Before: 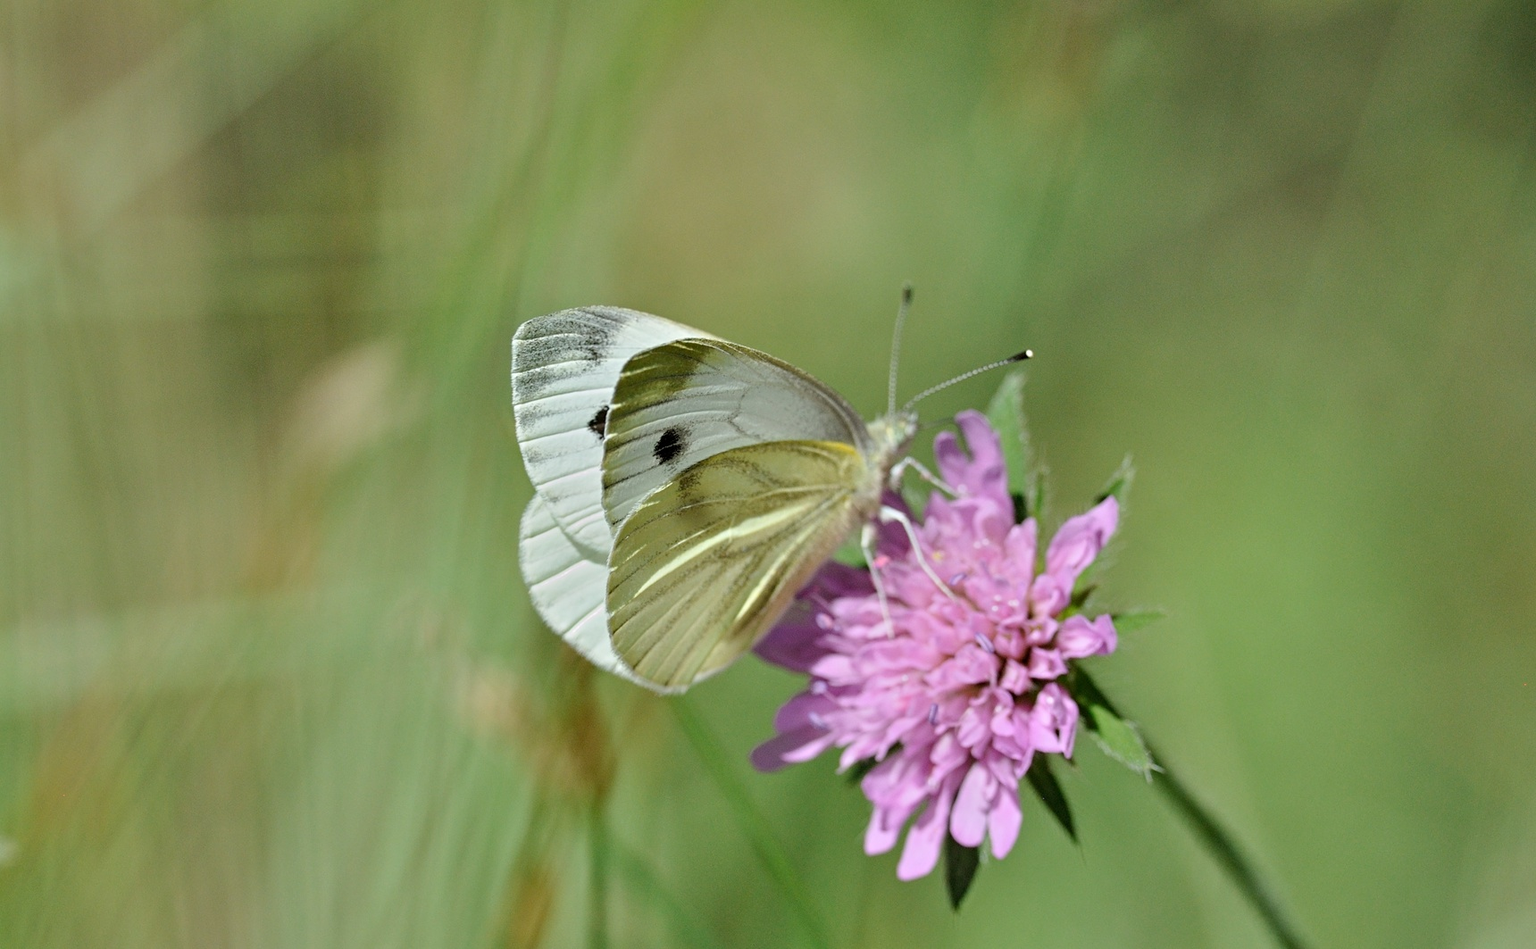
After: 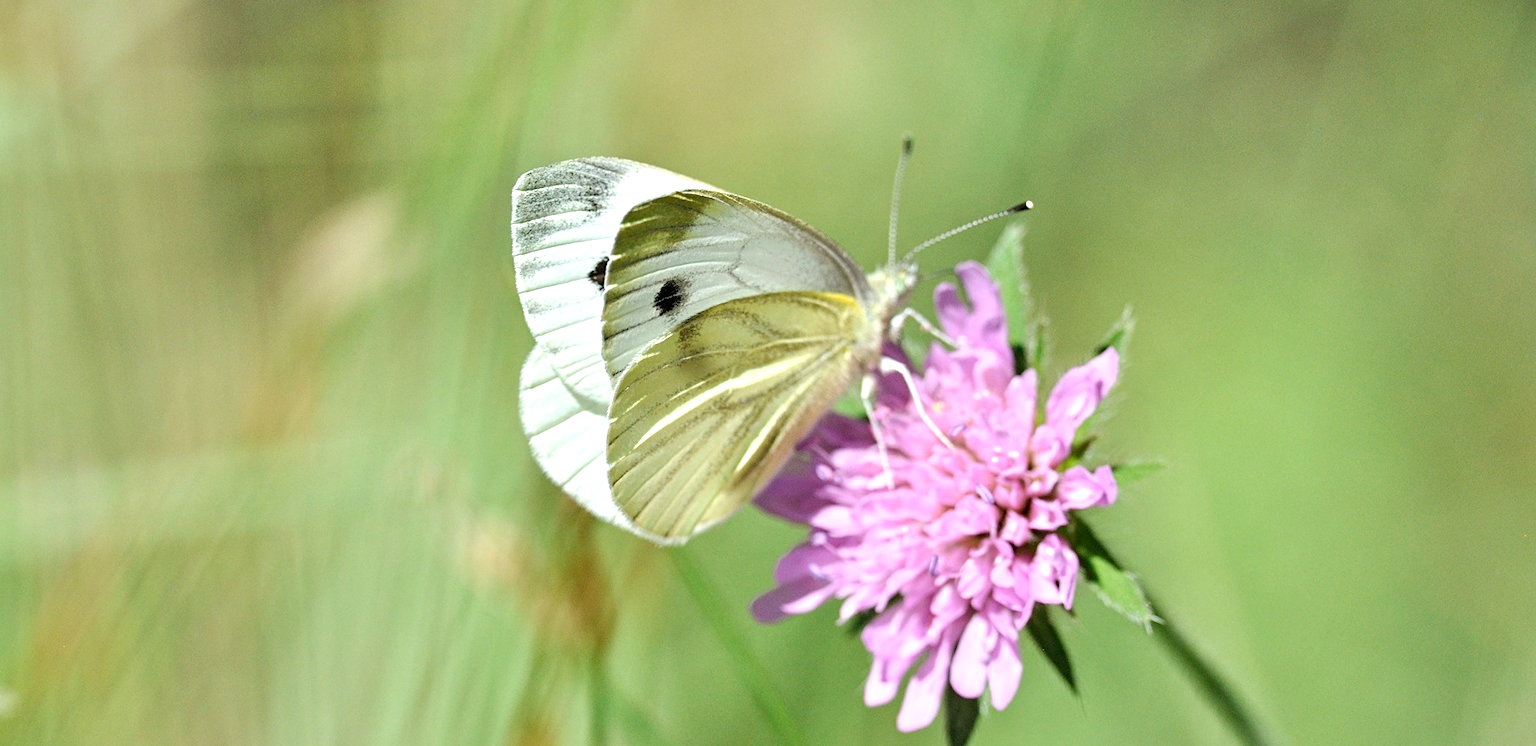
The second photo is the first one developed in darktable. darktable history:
exposure: exposure 0.766 EV, compensate highlight preservation false
crop and rotate: top 15.774%, bottom 5.506%
